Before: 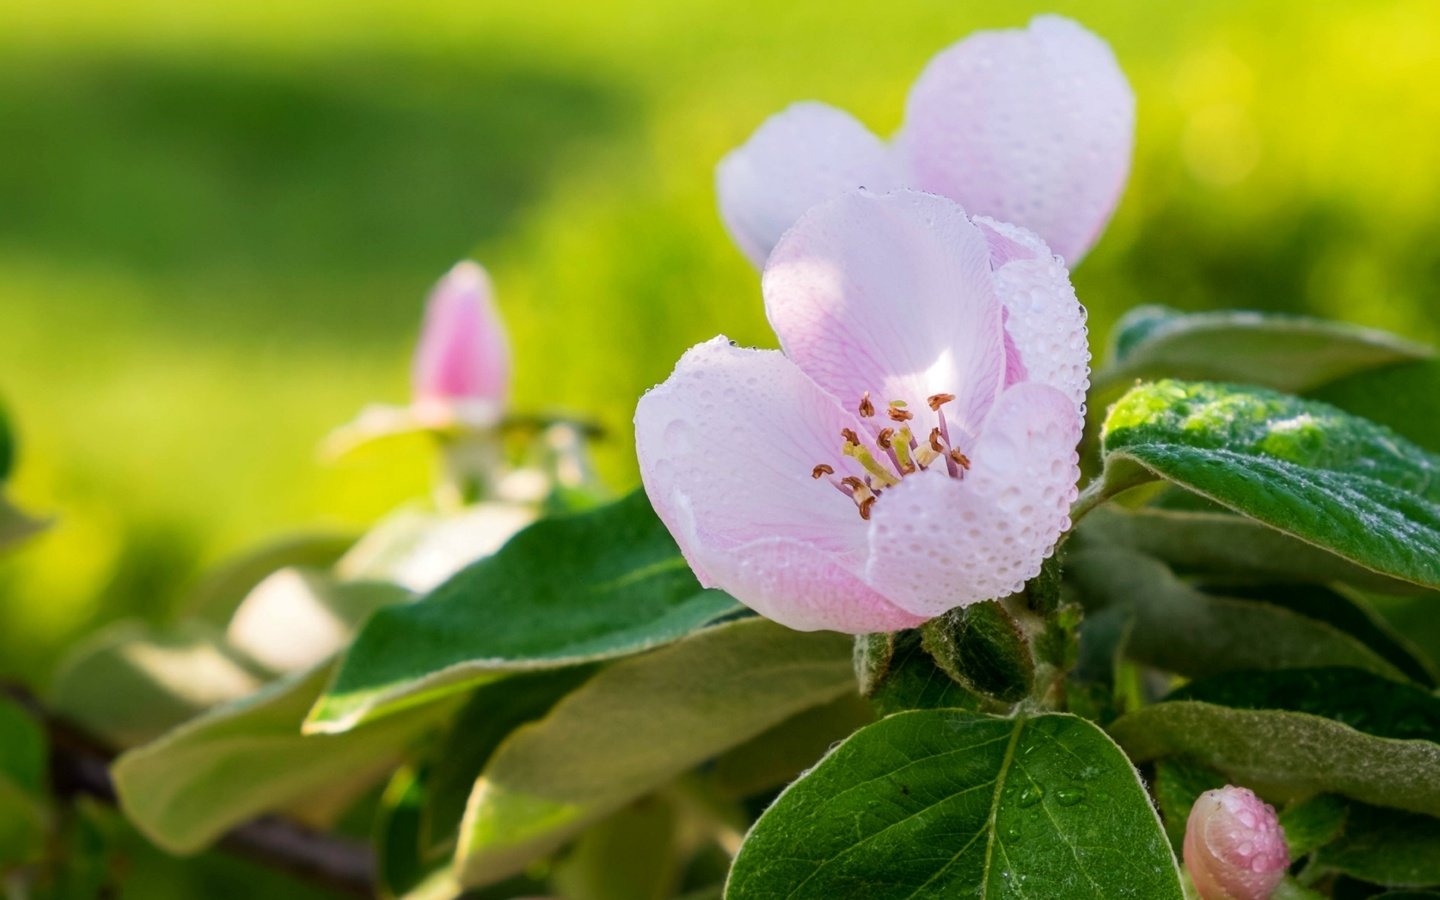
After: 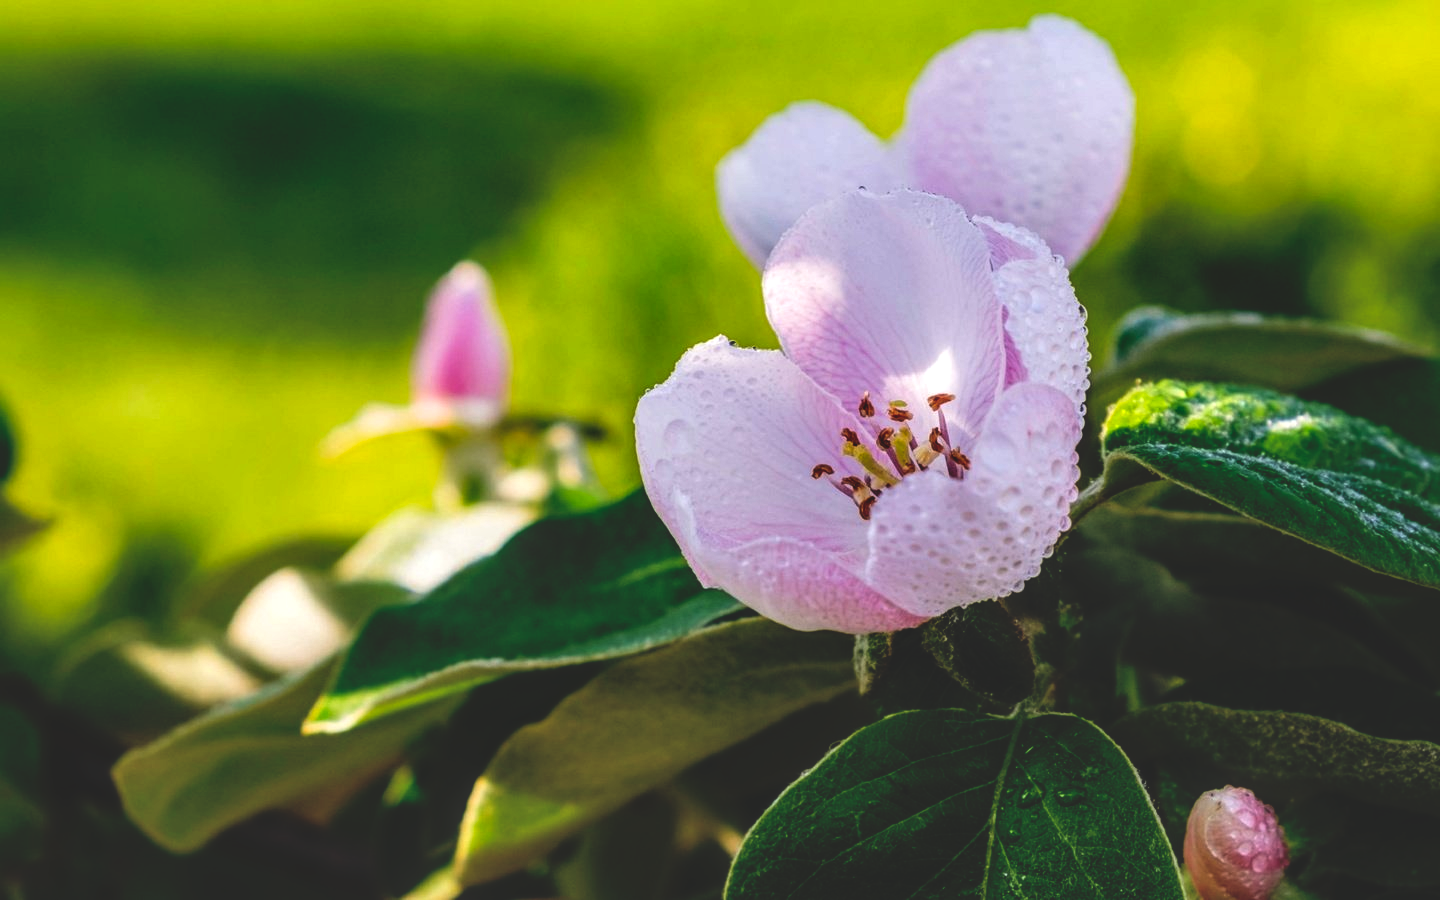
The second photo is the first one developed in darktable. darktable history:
local contrast: detail 130%
base curve: curves: ch0 [(0, 0.02) (0.083, 0.036) (1, 1)], preserve colors none
